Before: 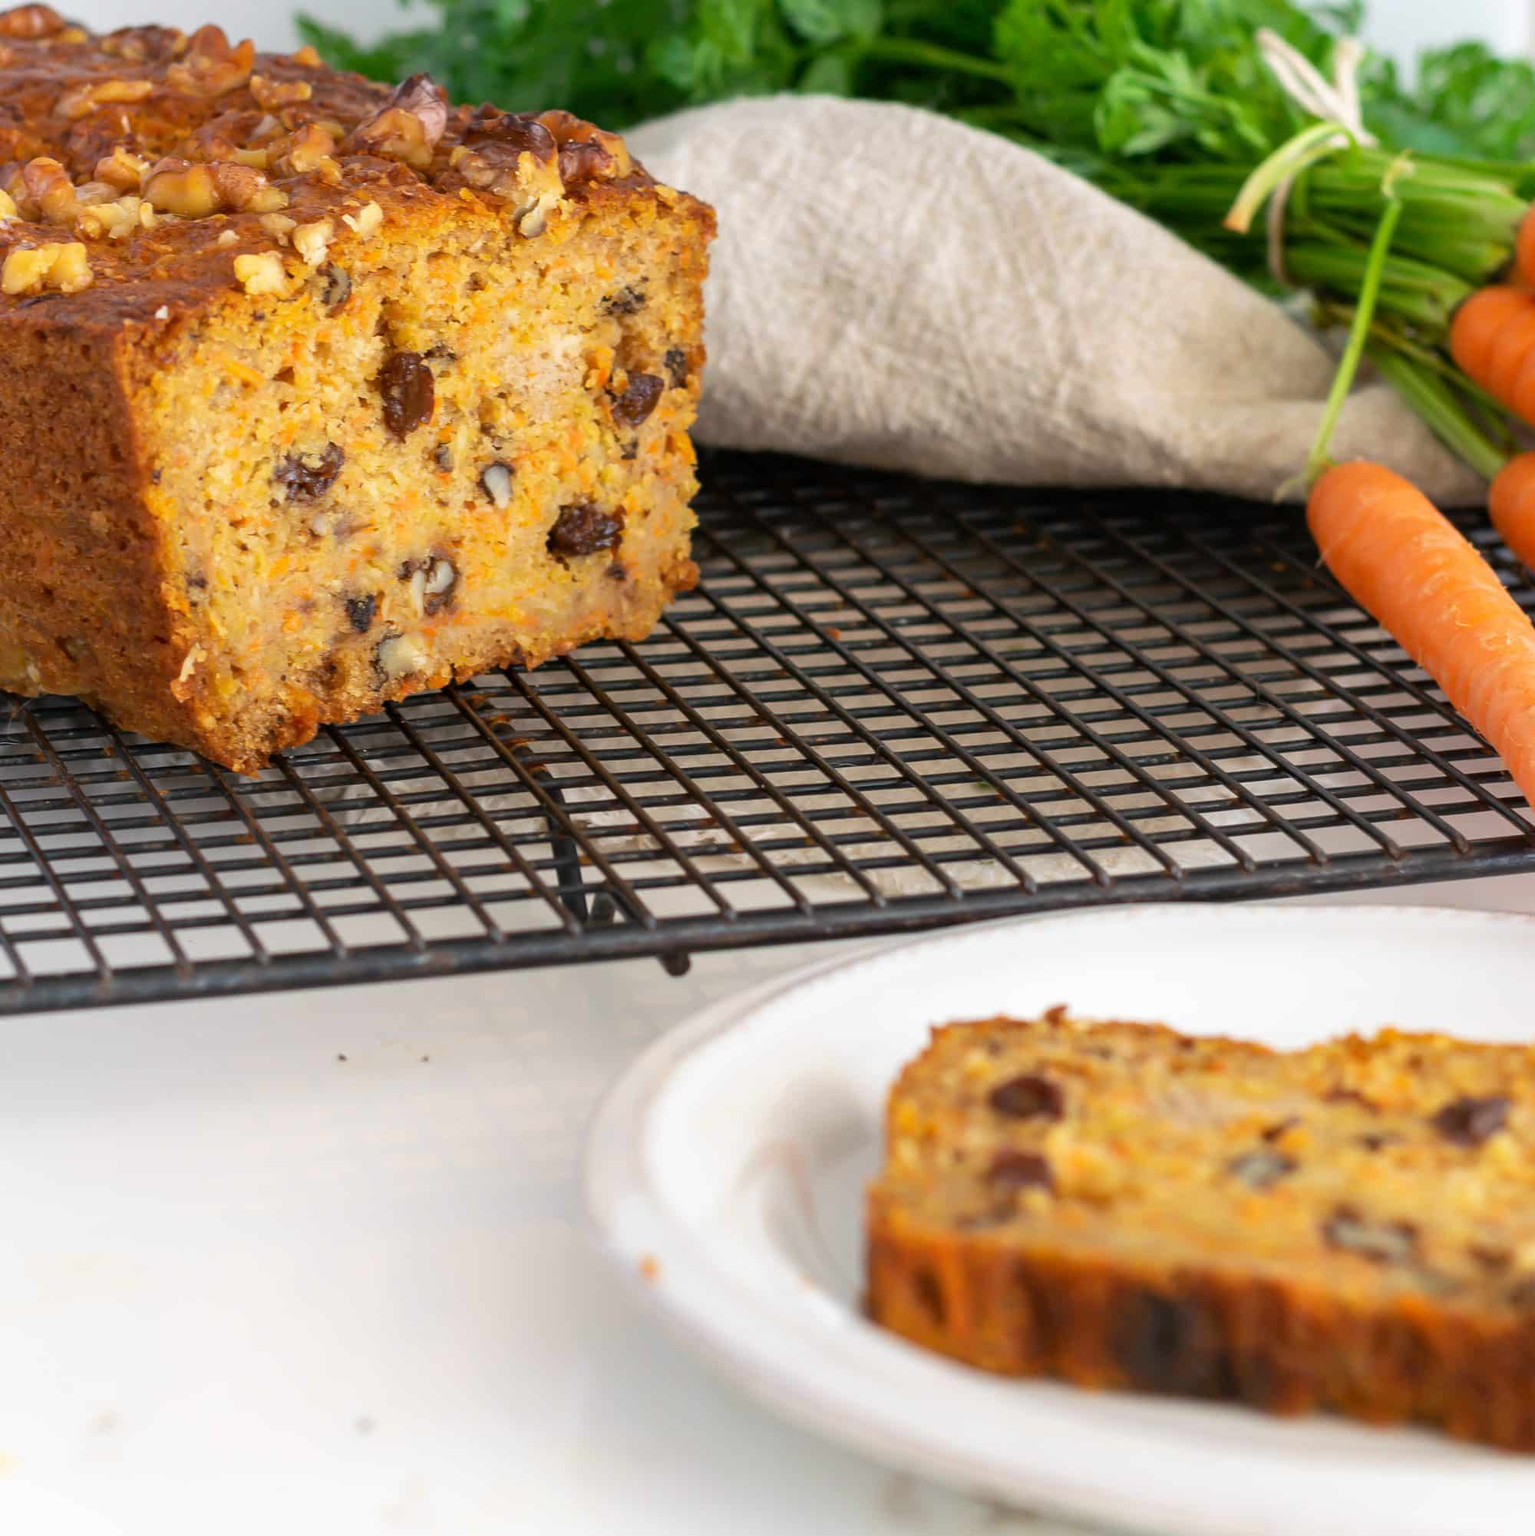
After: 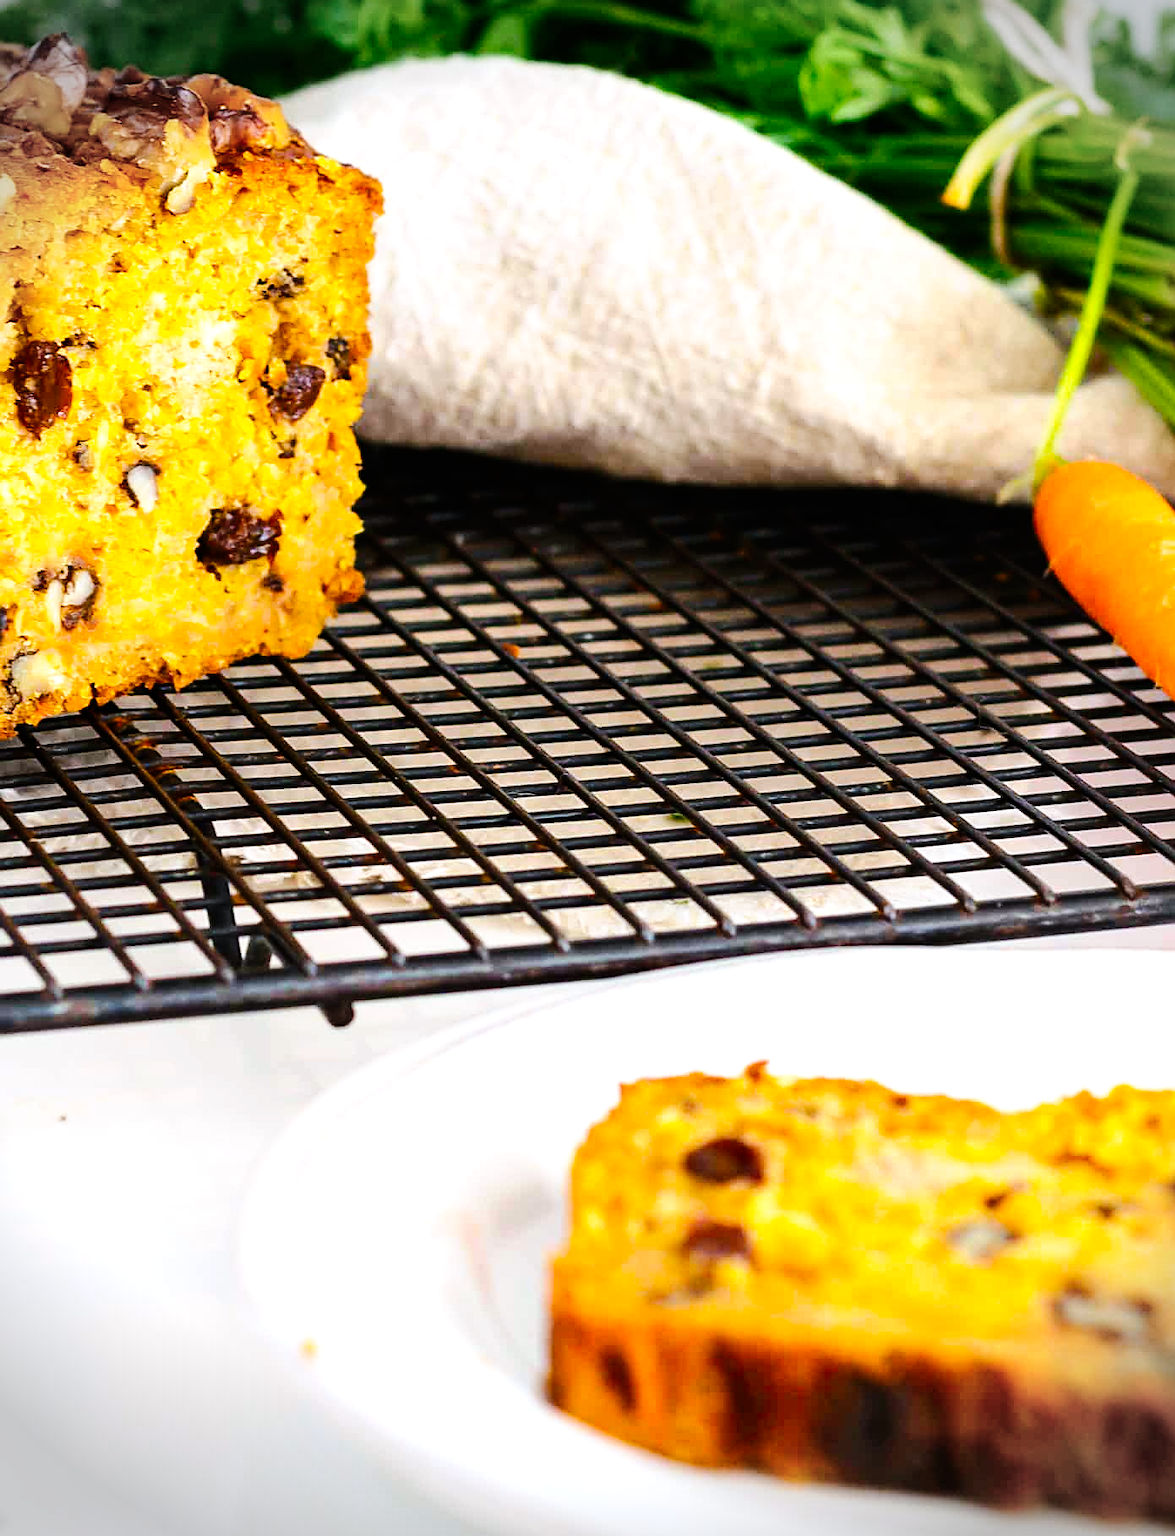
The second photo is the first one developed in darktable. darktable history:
vignetting: fall-off start 88.03%, fall-off radius 24.9%
tone curve: curves: ch0 [(0, 0) (0.003, 0.004) (0.011, 0.006) (0.025, 0.011) (0.044, 0.017) (0.069, 0.029) (0.1, 0.047) (0.136, 0.07) (0.177, 0.121) (0.224, 0.182) (0.277, 0.257) (0.335, 0.342) (0.399, 0.432) (0.468, 0.526) (0.543, 0.621) (0.623, 0.711) (0.709, 0.792) (0.801, 0.87) (0.898, 0.951) (1, 1)], preserve colors none
color balance rgb: perceptual saturation grading › global saturation 25%, perceptual brilliance grading › mid-tones 10%, perceptual brilliance grading › shadows 15%, global vibrance 20%
tone equalizer: -8 EV -0.75 EV, -7 EV -0.7 EV, -6 EV -0.6 EV, -5 EV -0.4 EV, -3 EV 0.4 EV, -2 EV 0.6 EV, -1 EV 0.7 EV, +0 EV 0.75 EV, edges refinement/feathering 500, mask exposure compensation -1.57 EV, preserve details no
crop and rotate: left 24.034%, top 2.838%, right 6.406%, bottom 6.299%
white balance: red 0.974, blue 1.044
sharpen: on, module defaults
